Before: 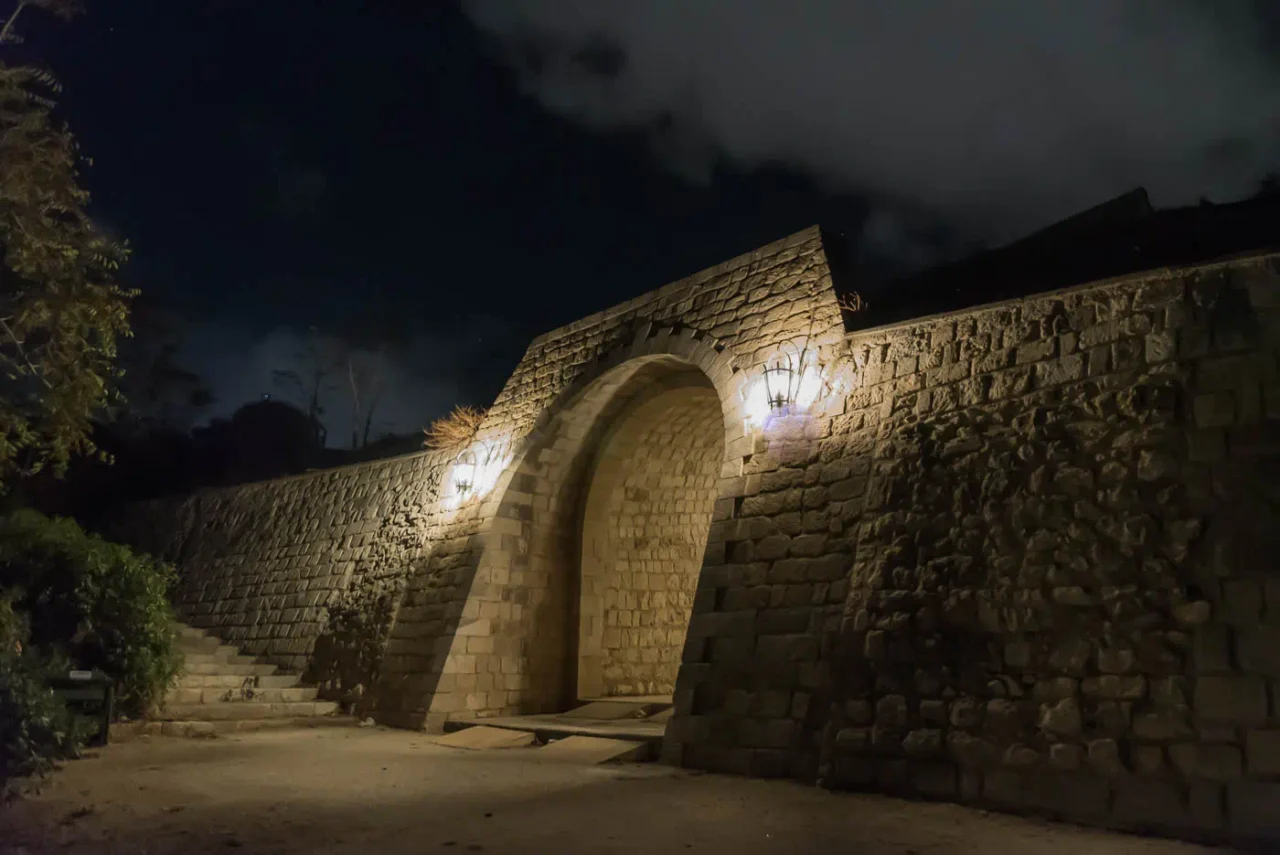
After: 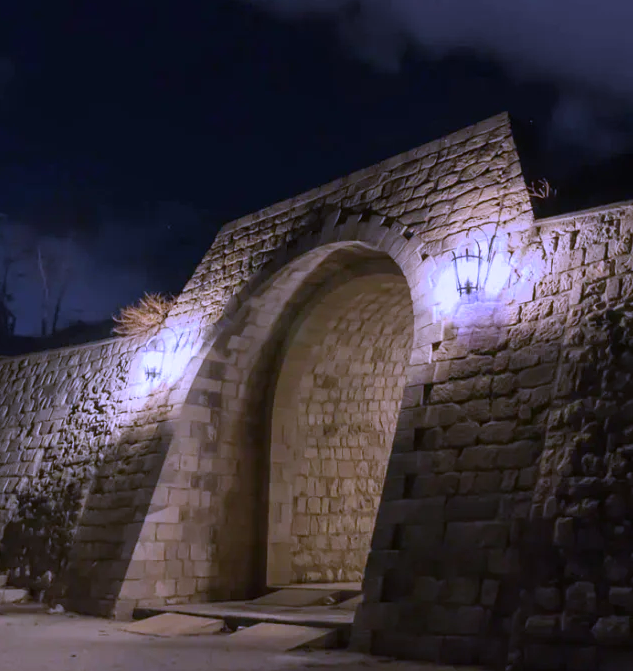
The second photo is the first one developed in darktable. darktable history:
white balance: red 0.98, blue 1.61
crop and rotate: angle 0.02°, left 24.353%, top 13.219%, right 26.156%, bottom 8.224%
